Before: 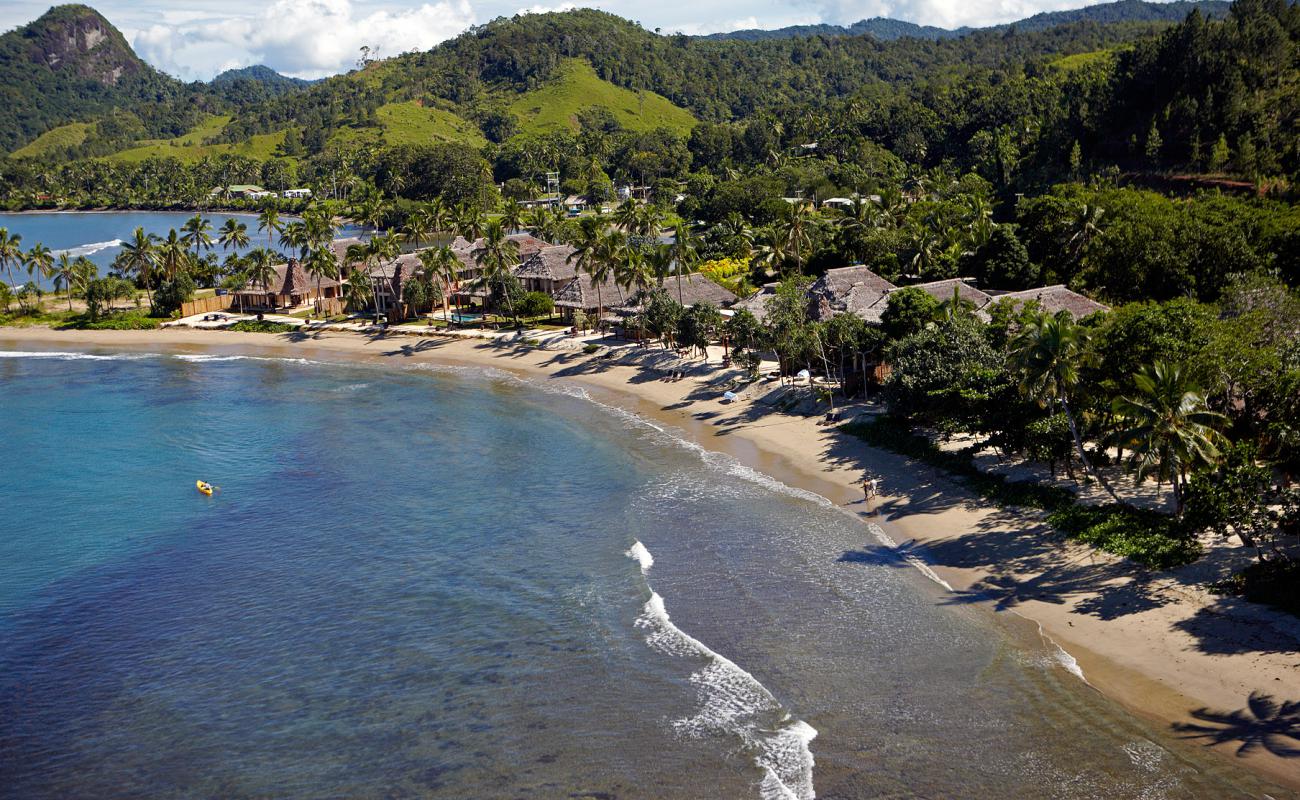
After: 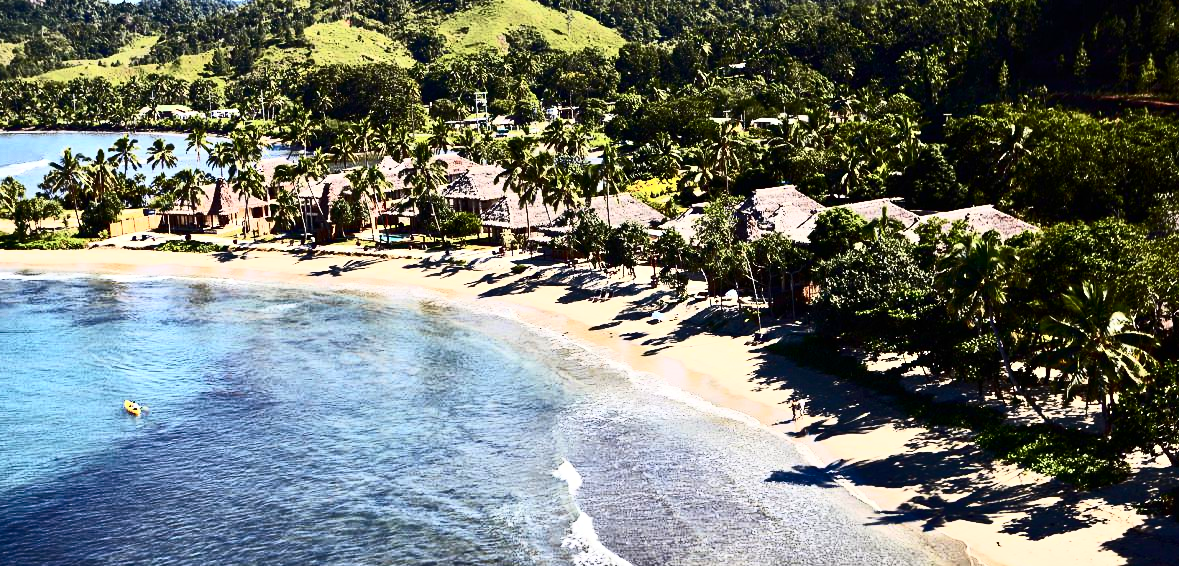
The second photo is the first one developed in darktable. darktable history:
exposure: black level correction 0, exposure 0.499 EV, compensate highlight preservation false
contrast brightness saturation: contrast 0.922, brightness 0.196
crop: left 5.551%, top 10.05%, right 3.728%, bottom 19.143%
